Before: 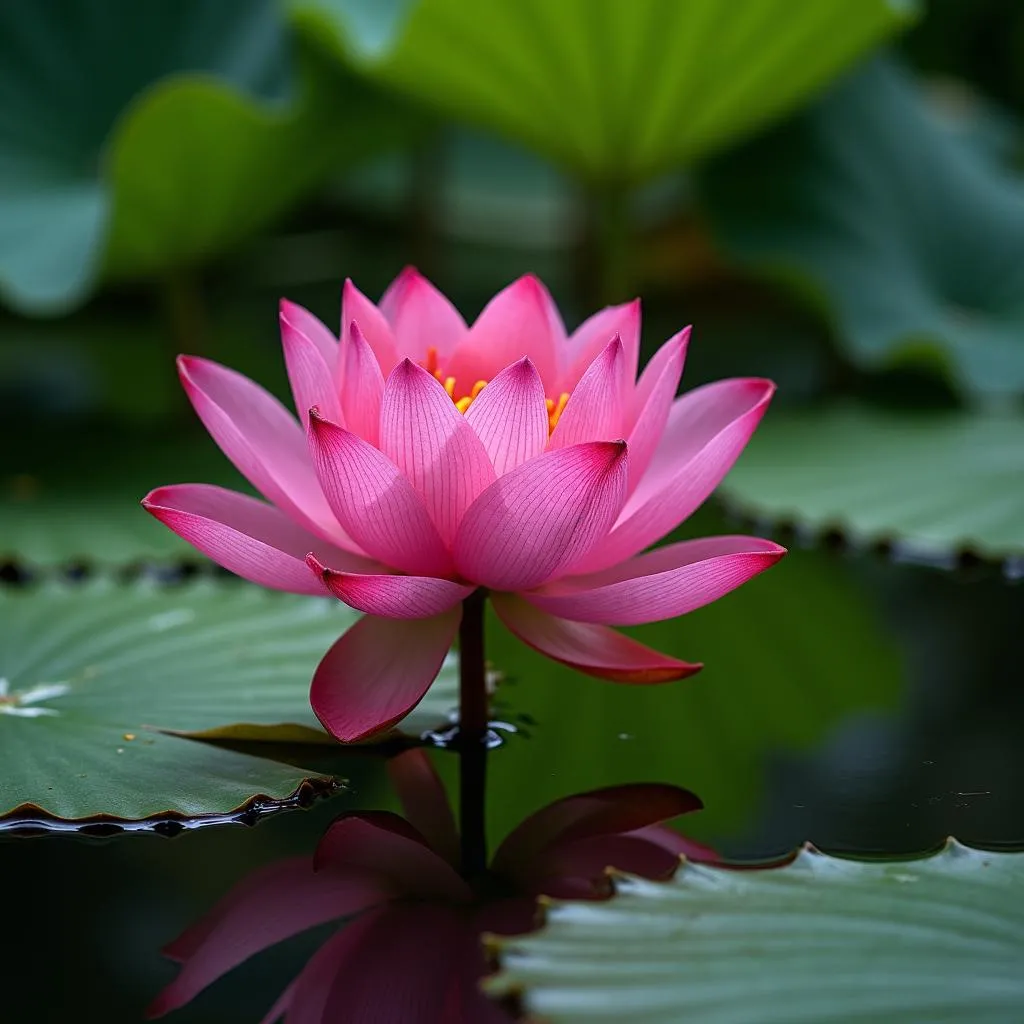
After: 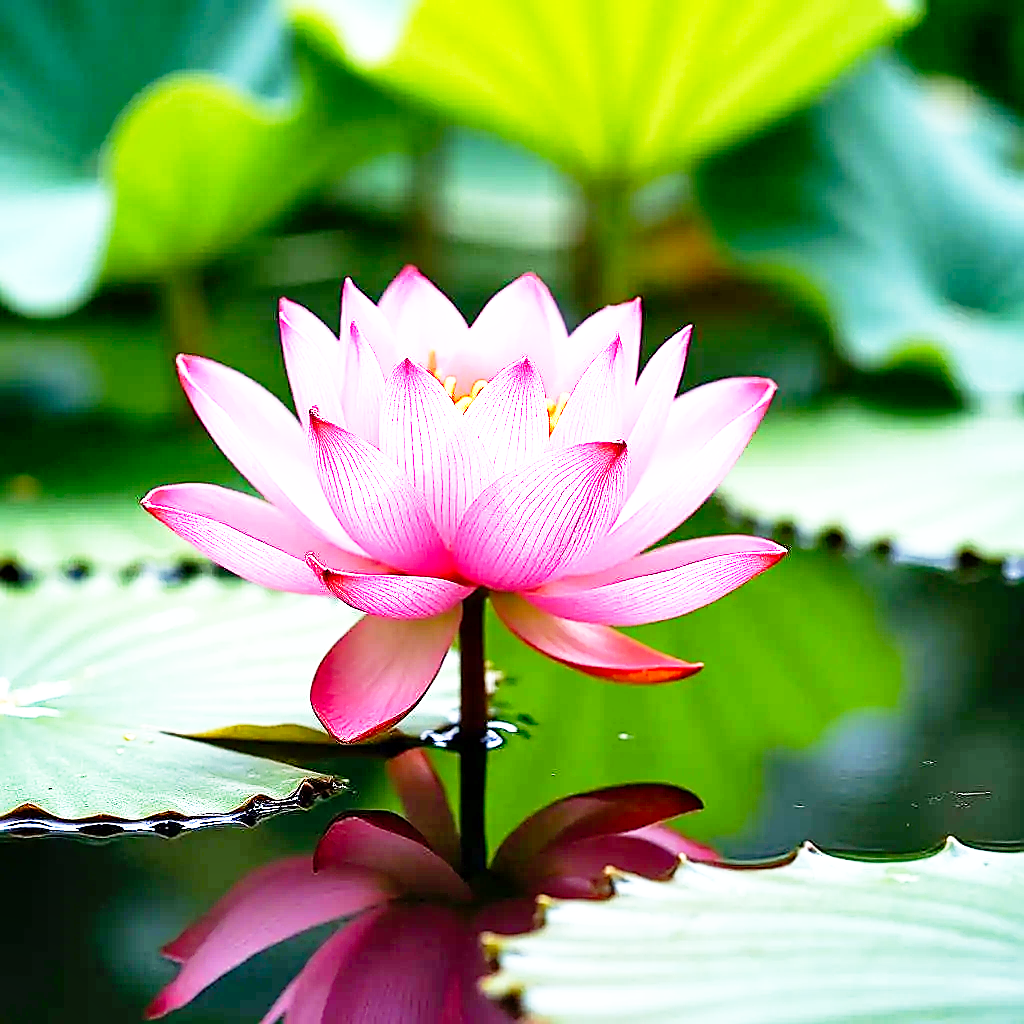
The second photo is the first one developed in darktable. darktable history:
exposure: black level correction 0.001, exposure 1.827 EV, compensate exposure bias true, compensate highlight preservation false
shadows and highlights: low approximation 0.01, soften with gaussian
base curve: curves: ch0 [(0, 0) (0.012, 0.01) (0.073, 0.168) (0.31, 0.711) (0.645, 0.957) (1, 1)], preserve colors none
sharpen: radius 1.394, amount 1.263, threshold 0.758
